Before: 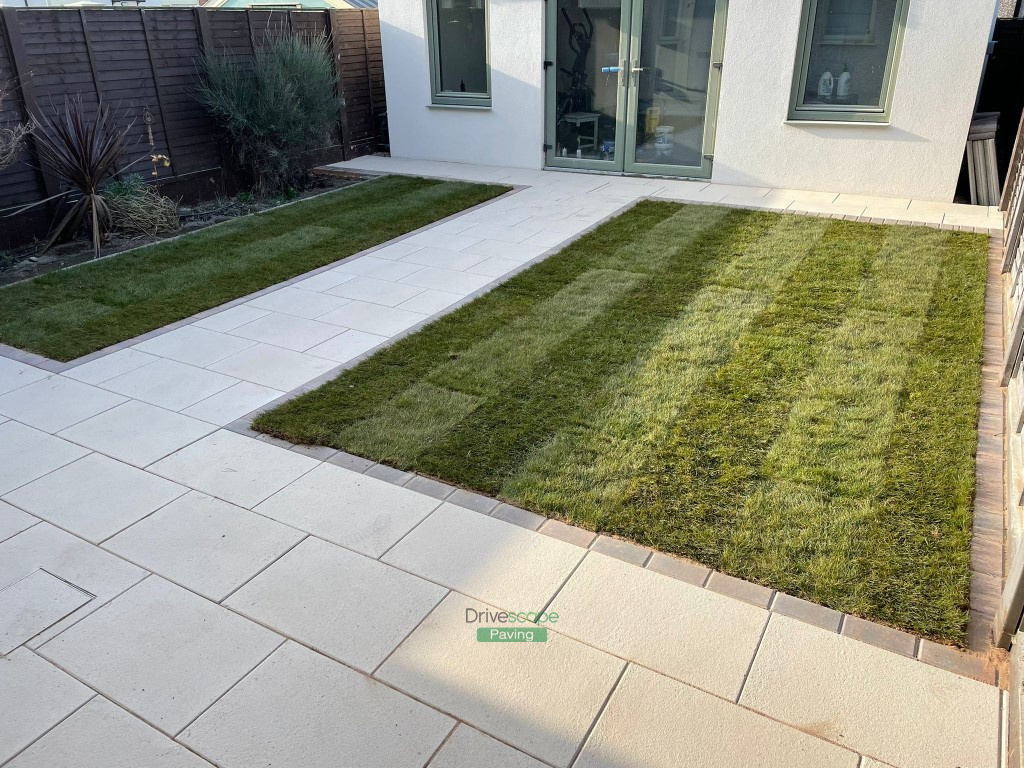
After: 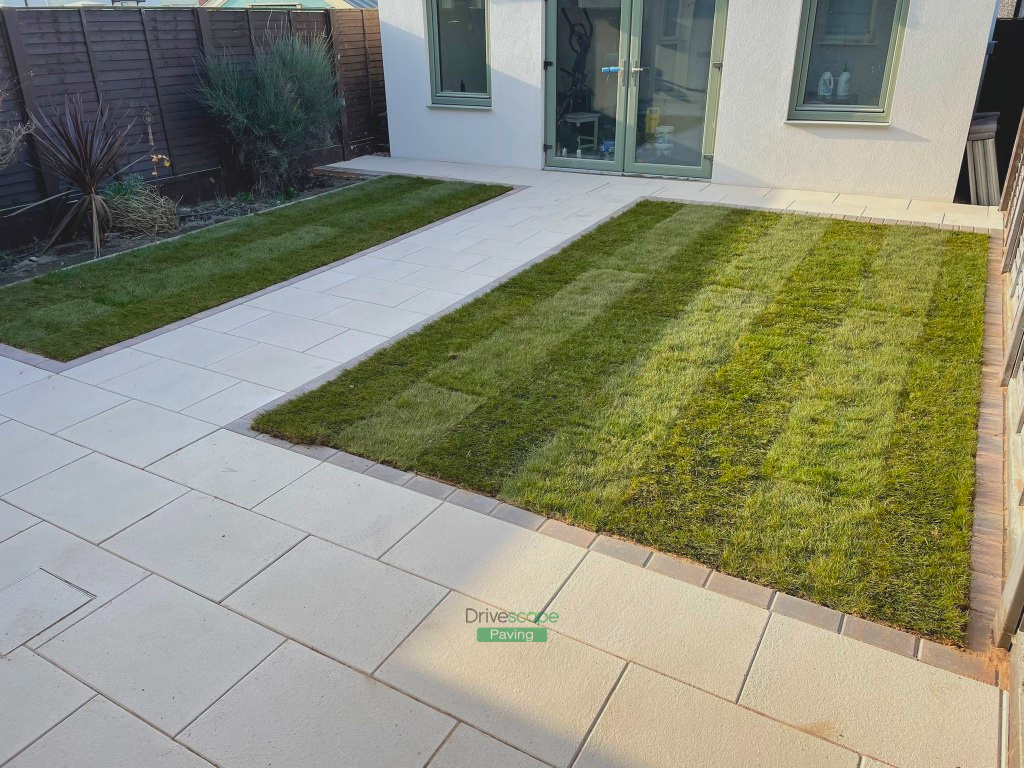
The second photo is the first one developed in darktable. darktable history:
contrast brightness saturation: contrast -0.18, saturation 0.189
tone equalizer: edges refinement/feathering 500, mask exposure compensation -1.57 EV, preserve details no
